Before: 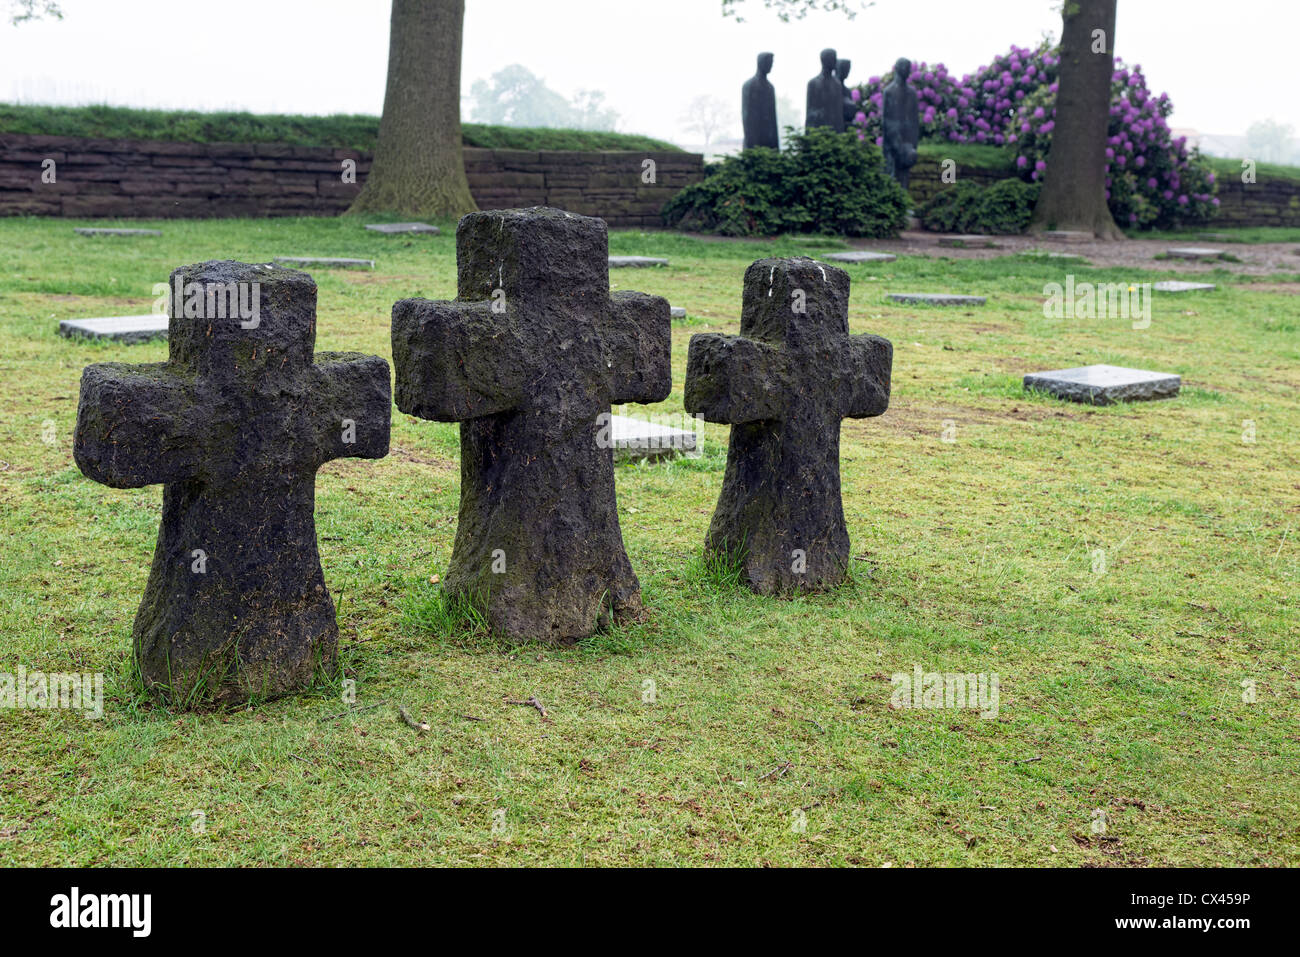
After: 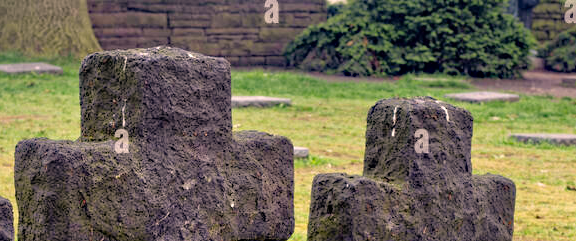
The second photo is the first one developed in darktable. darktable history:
color correction: highlights a* 11.89, highlights b* 12.05
tone equalizer: -7 EV 0.153 EV, -6 EV 0.587 EV, -5 EV 1.16 EV, -4 EV 1.29 EV, -3 EV 1.14 EV, -2 EV 0.6 EV, -1 EV 0.153 EV
crop: left 29.02%, top 16.783%, right 26.621%, bottom 58.019%
haze removal: compatibility mode true, adaptive false
